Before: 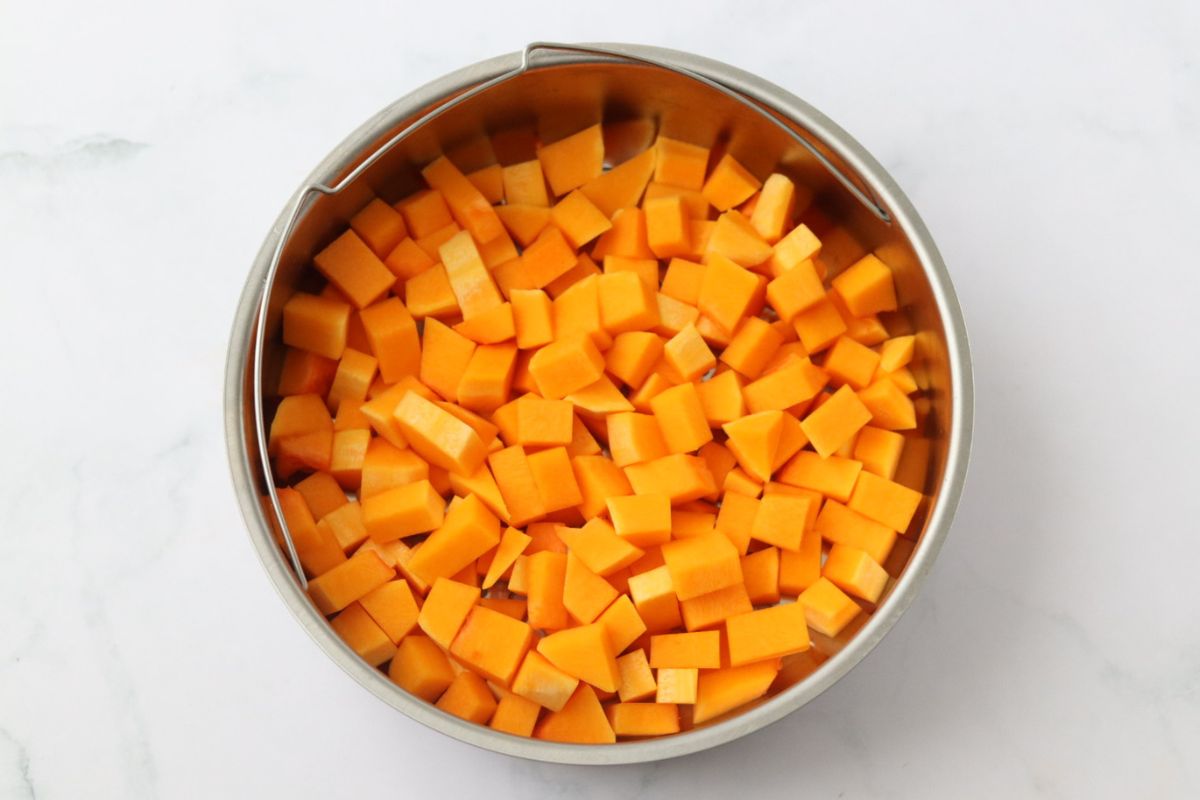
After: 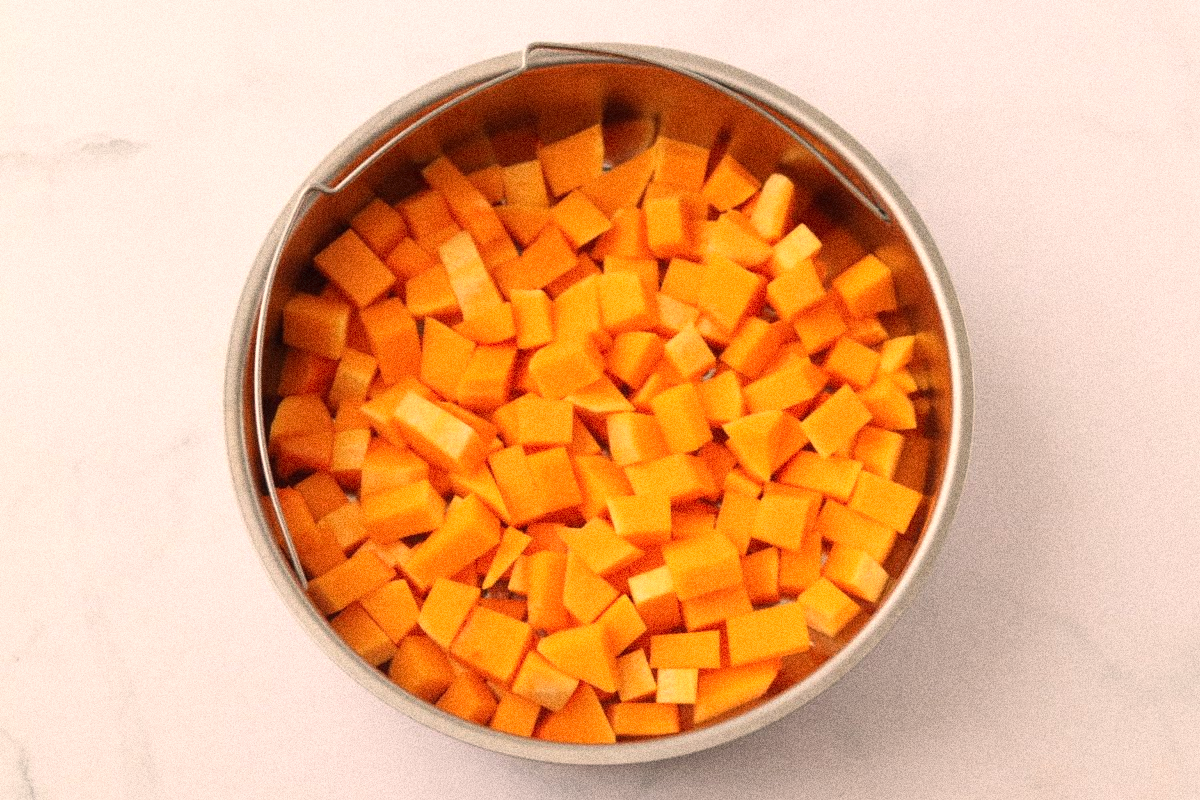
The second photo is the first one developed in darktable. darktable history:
grain: coarseness 14.49 ISO, strength 48.04%, mid-tones bias 35%
white balance: red 1.127, blue 0.943
